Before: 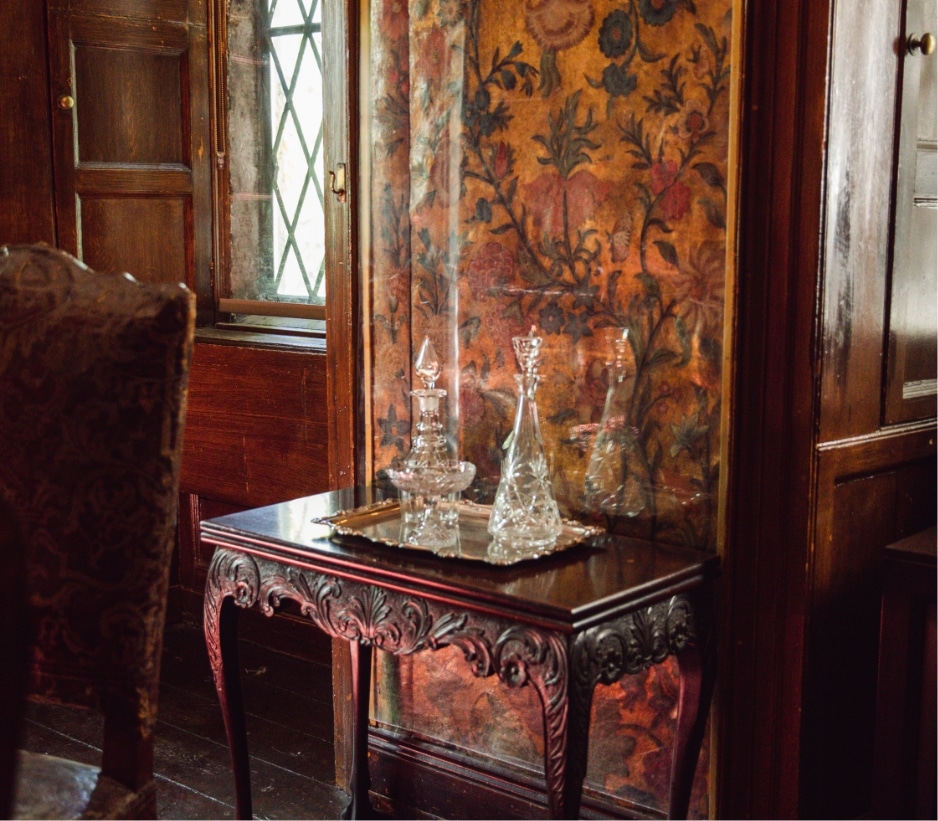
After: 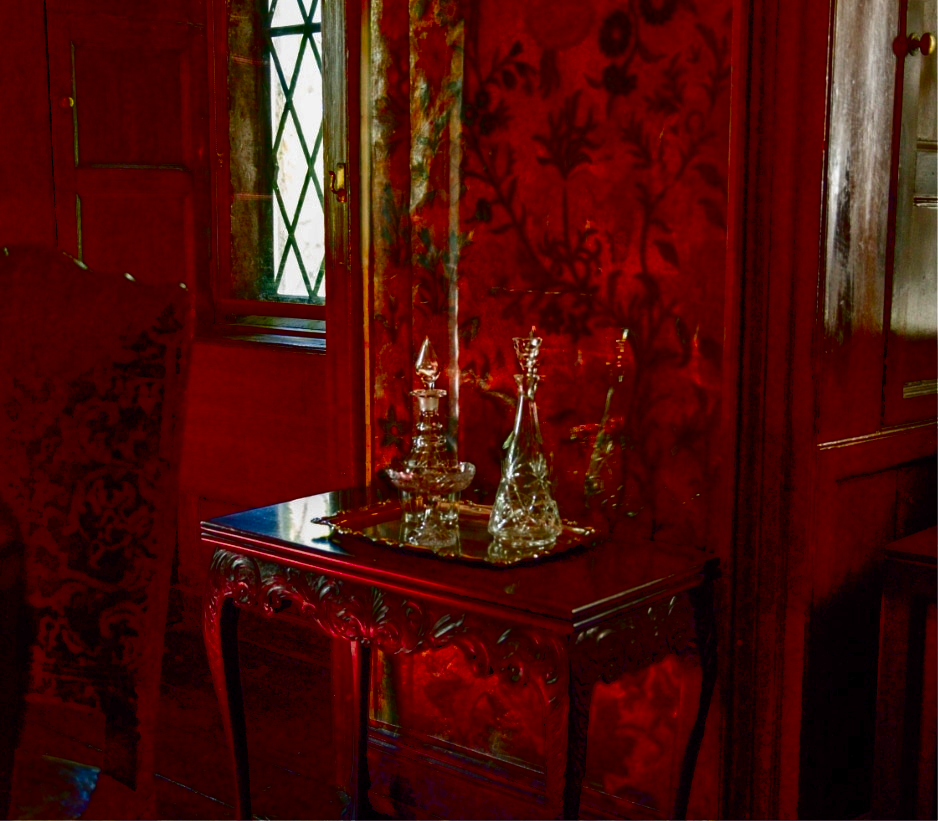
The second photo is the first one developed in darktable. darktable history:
contrast brightness saturation: brightness -0.998, saturation 0.983
tone curve: curves: ch0 [(0, 0) (0.161, 0.144) (0.501, 0.497) (1, 1)], color space Lab, independent channels, preserve colors none
levels: levels [0, 0.478, 1]
